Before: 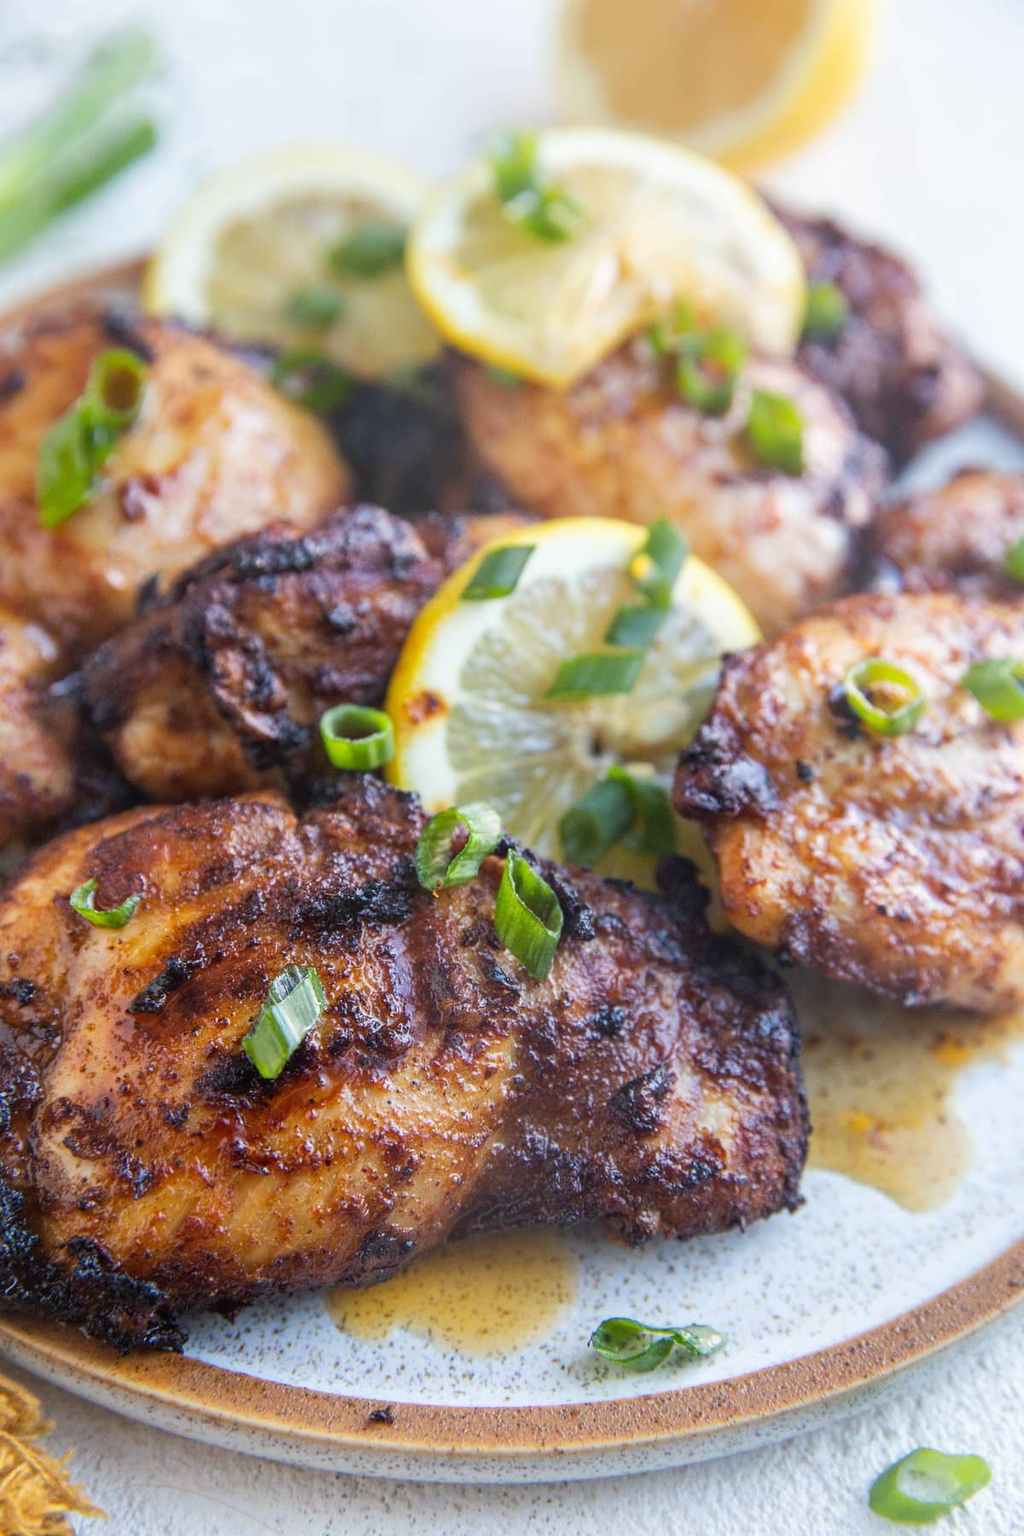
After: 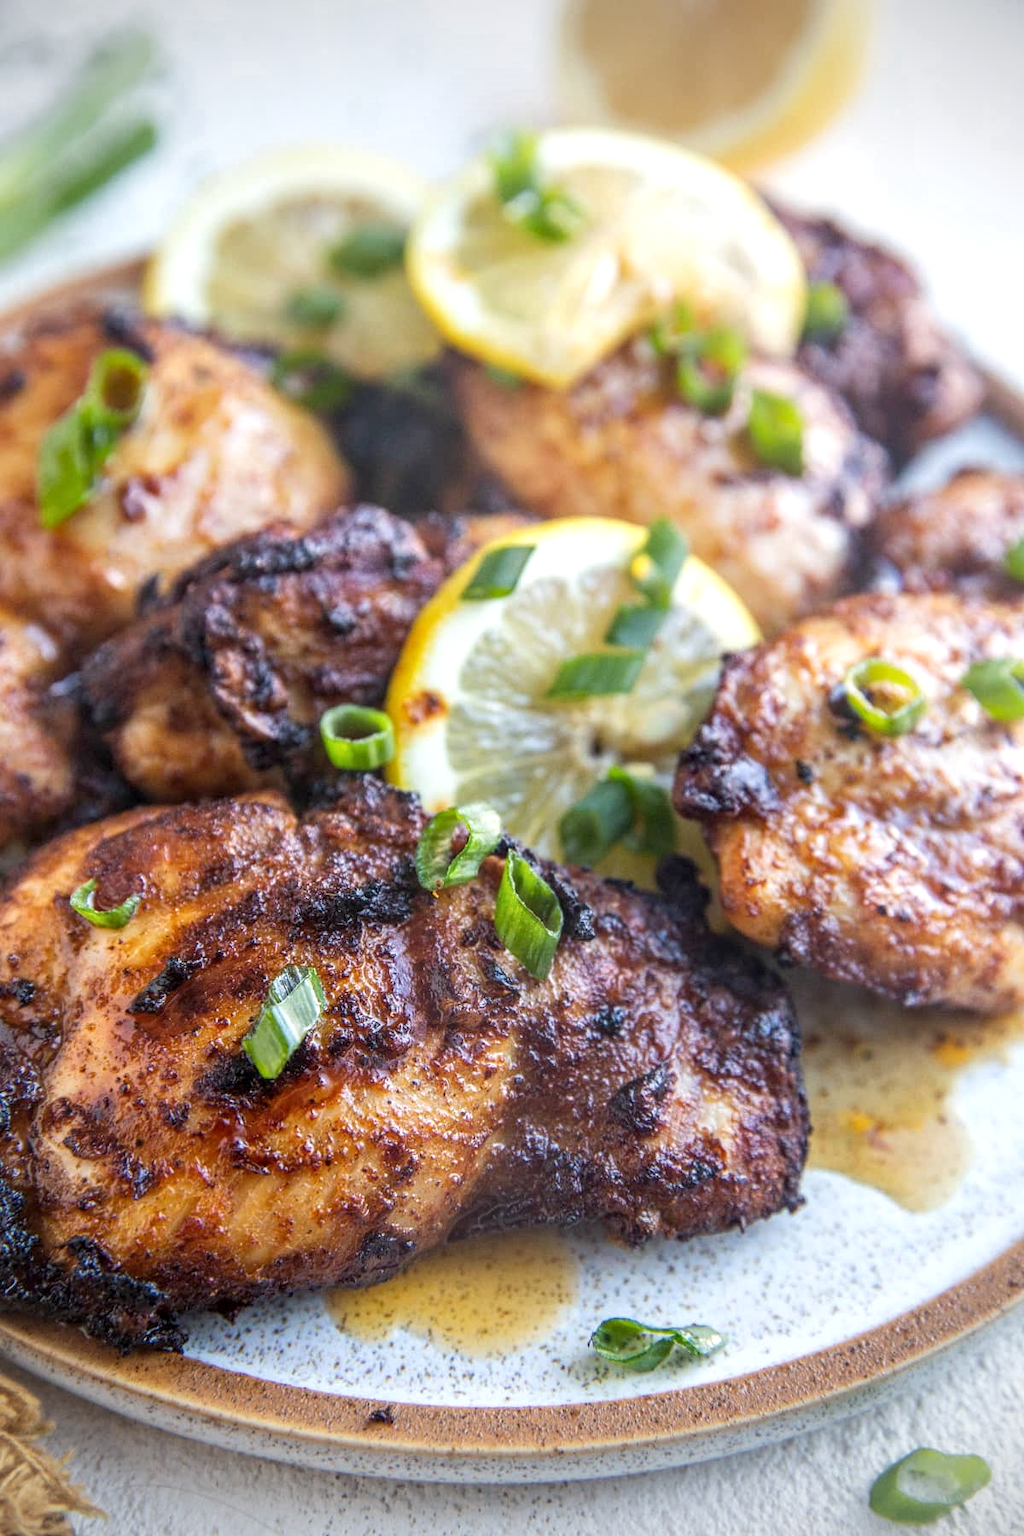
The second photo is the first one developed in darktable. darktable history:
exposure: exposure 0.178 EV, compensate highlight preservation false
color correction: highlights b* -0.03
vignetting: fall-off start 97.18%, width/height ratio 1.18
local contrast: on, module defaults
